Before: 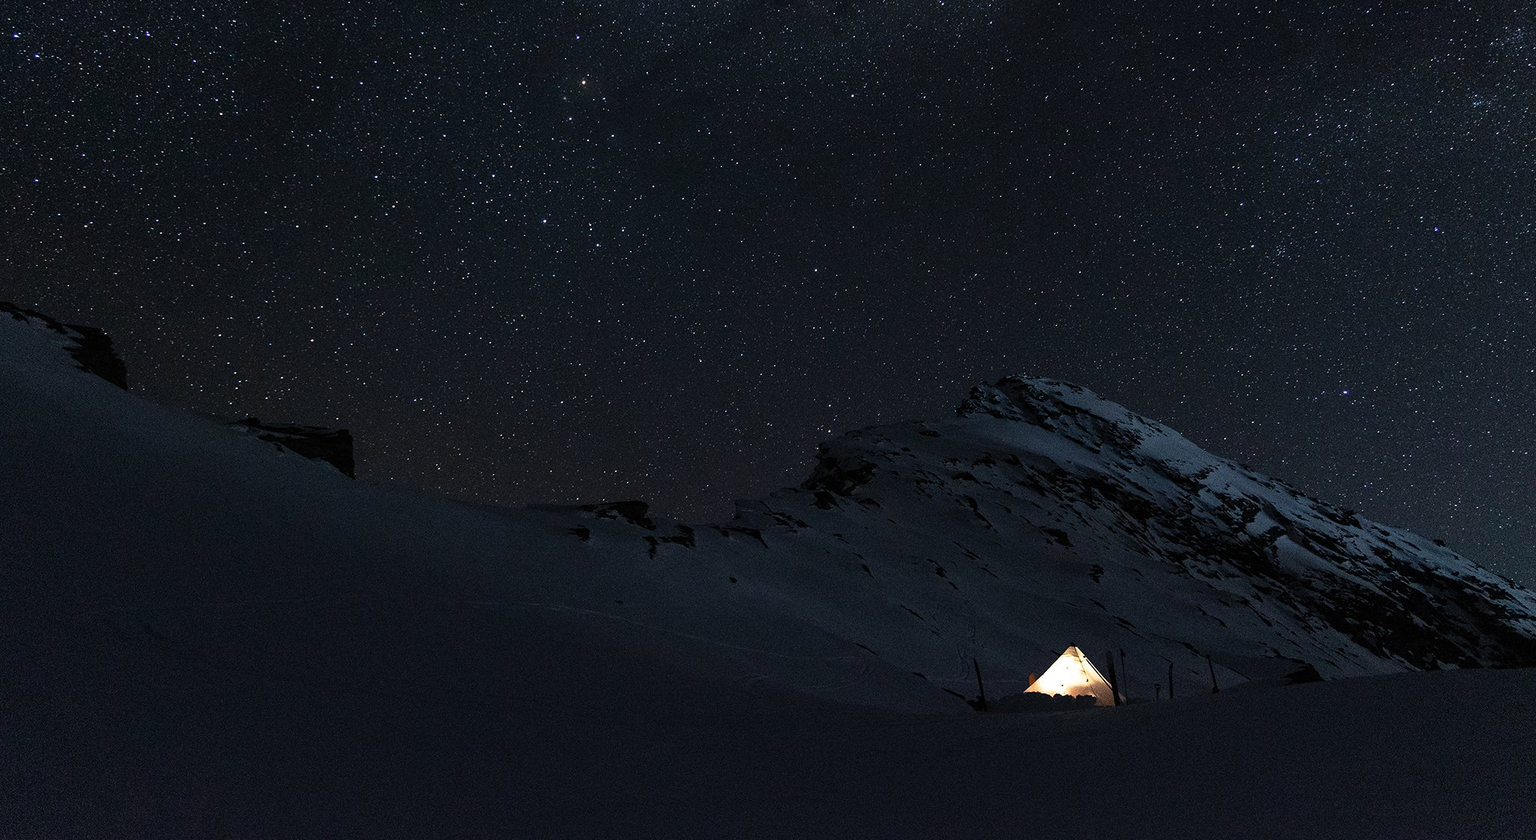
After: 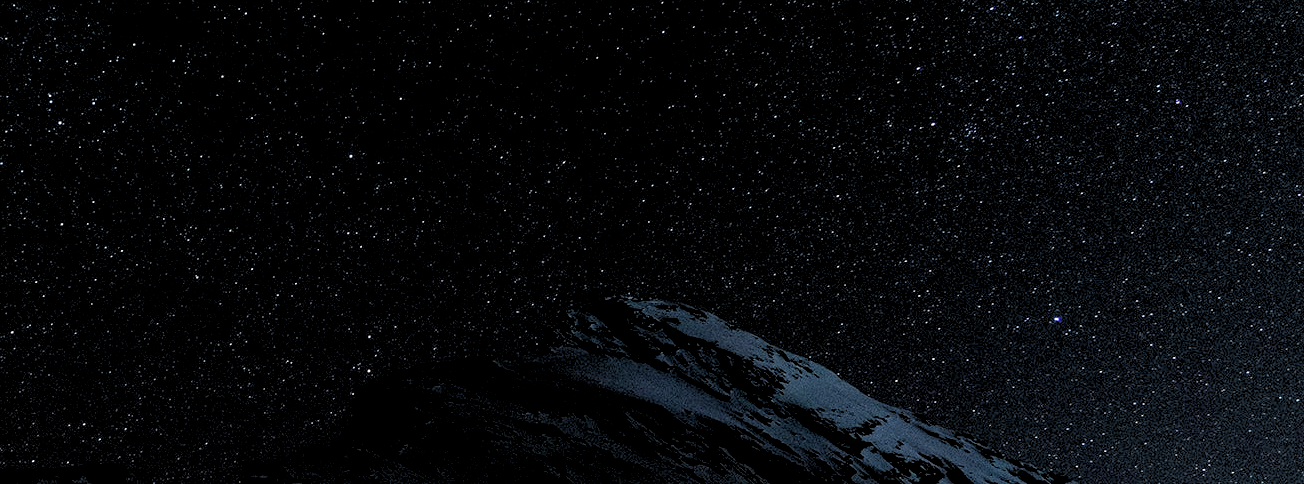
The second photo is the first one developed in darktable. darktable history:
velvia: on, module defaults
crop: left 36.005%, top 18.293%, right 0.31%, bottom 38.444%
rgb levels: levels [[0.013, 0.434, 0.89], [0, 0.5, 1], [0, 0.5, 1]]
